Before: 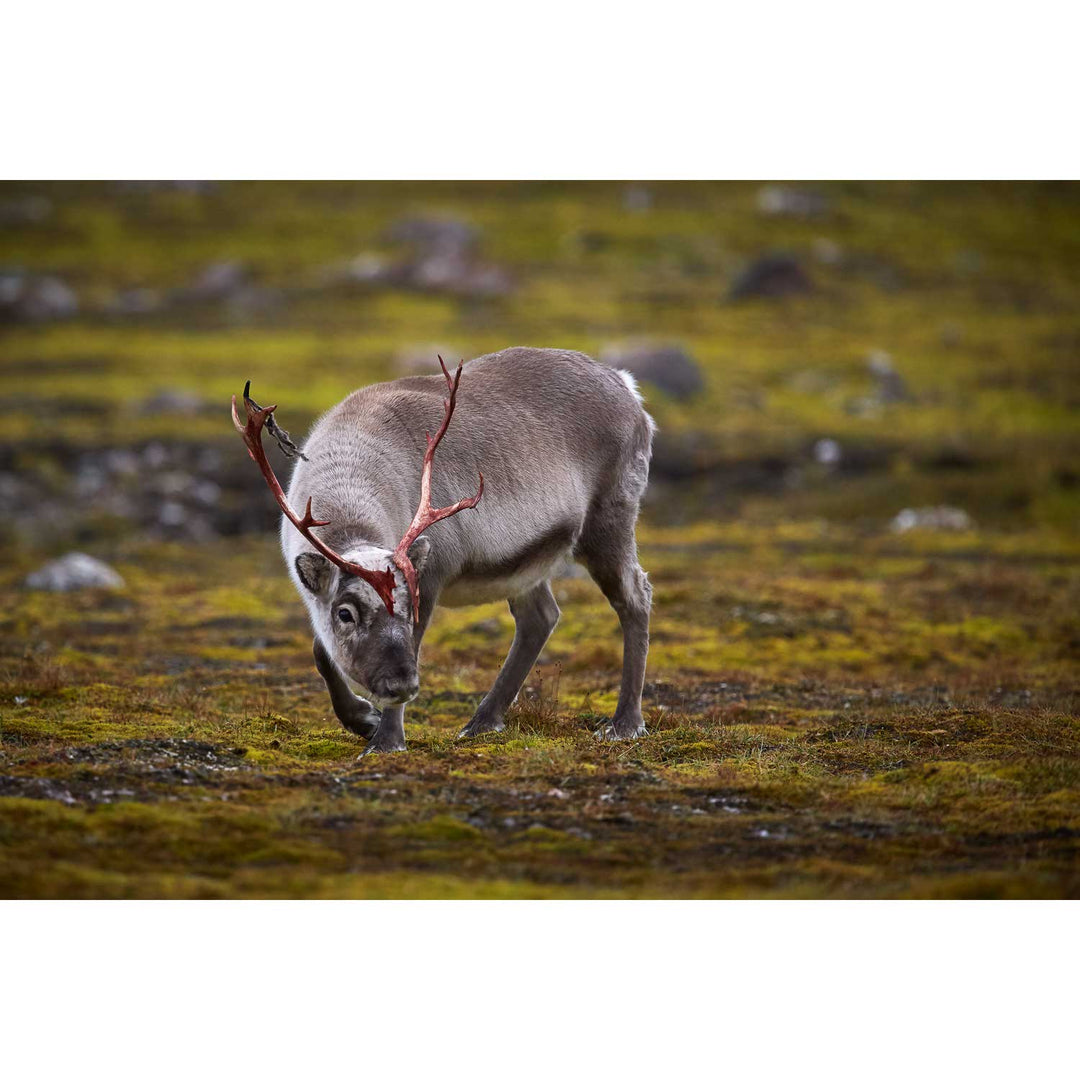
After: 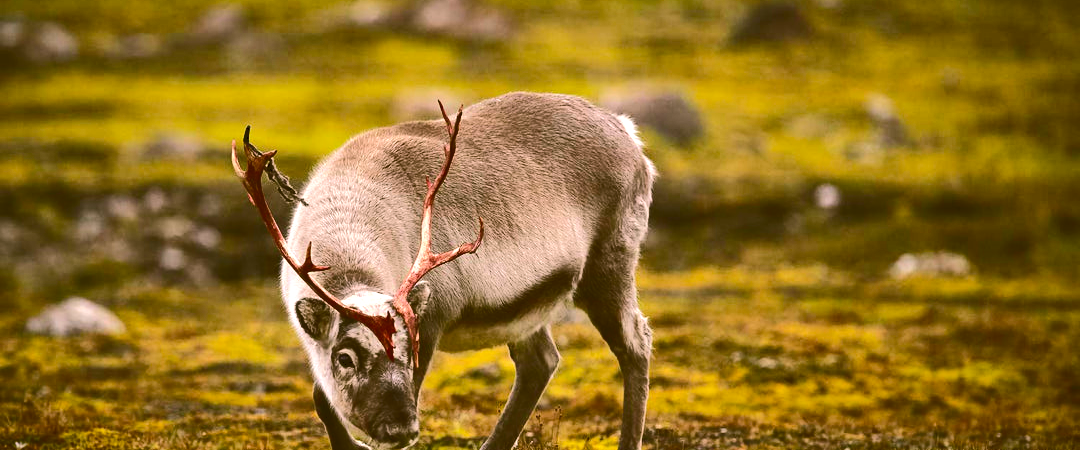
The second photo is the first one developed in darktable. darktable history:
crop and rotate: top 23.689%, bottom 34.582%
exposure: black level correction 0.001, compensate highlight preservation false
contrast brightness saturation: saturation -0.098
shadows and highlights: shadows 20.94, highlights -81.22, soften with gaussian
color correction: highlights a* 9, highlights b* 15.59, shadows a* -0.591, shadows b* 26.89
tone curve: curves: ch0 [(0, 0) (0.003, 0.108) (0.011, 0.112) (0.025, 0.117) (0.044, 0.126) (0.069, 0.133) (0.1, 0.146) (0.136, 0.158) (0.177, 0.178) (0.224, 0.212) (0.277, 0.256) (0.335, 0.331) (0.399, 0.423) (0.468, 0.538) (0.543, 0.641) (0.623, 0.721) (0.709, 0.792) (0.801, 0.845) (0.898, 0.917) (1, 1)], color space Lab, independent channels, preserve colors none
color balance rgb: power › hue 316.06°, perceptual saturation grading › global saturation -0.024%, perceptual brilliance grading › global brilliance 17.921%, global vibrance 20%
